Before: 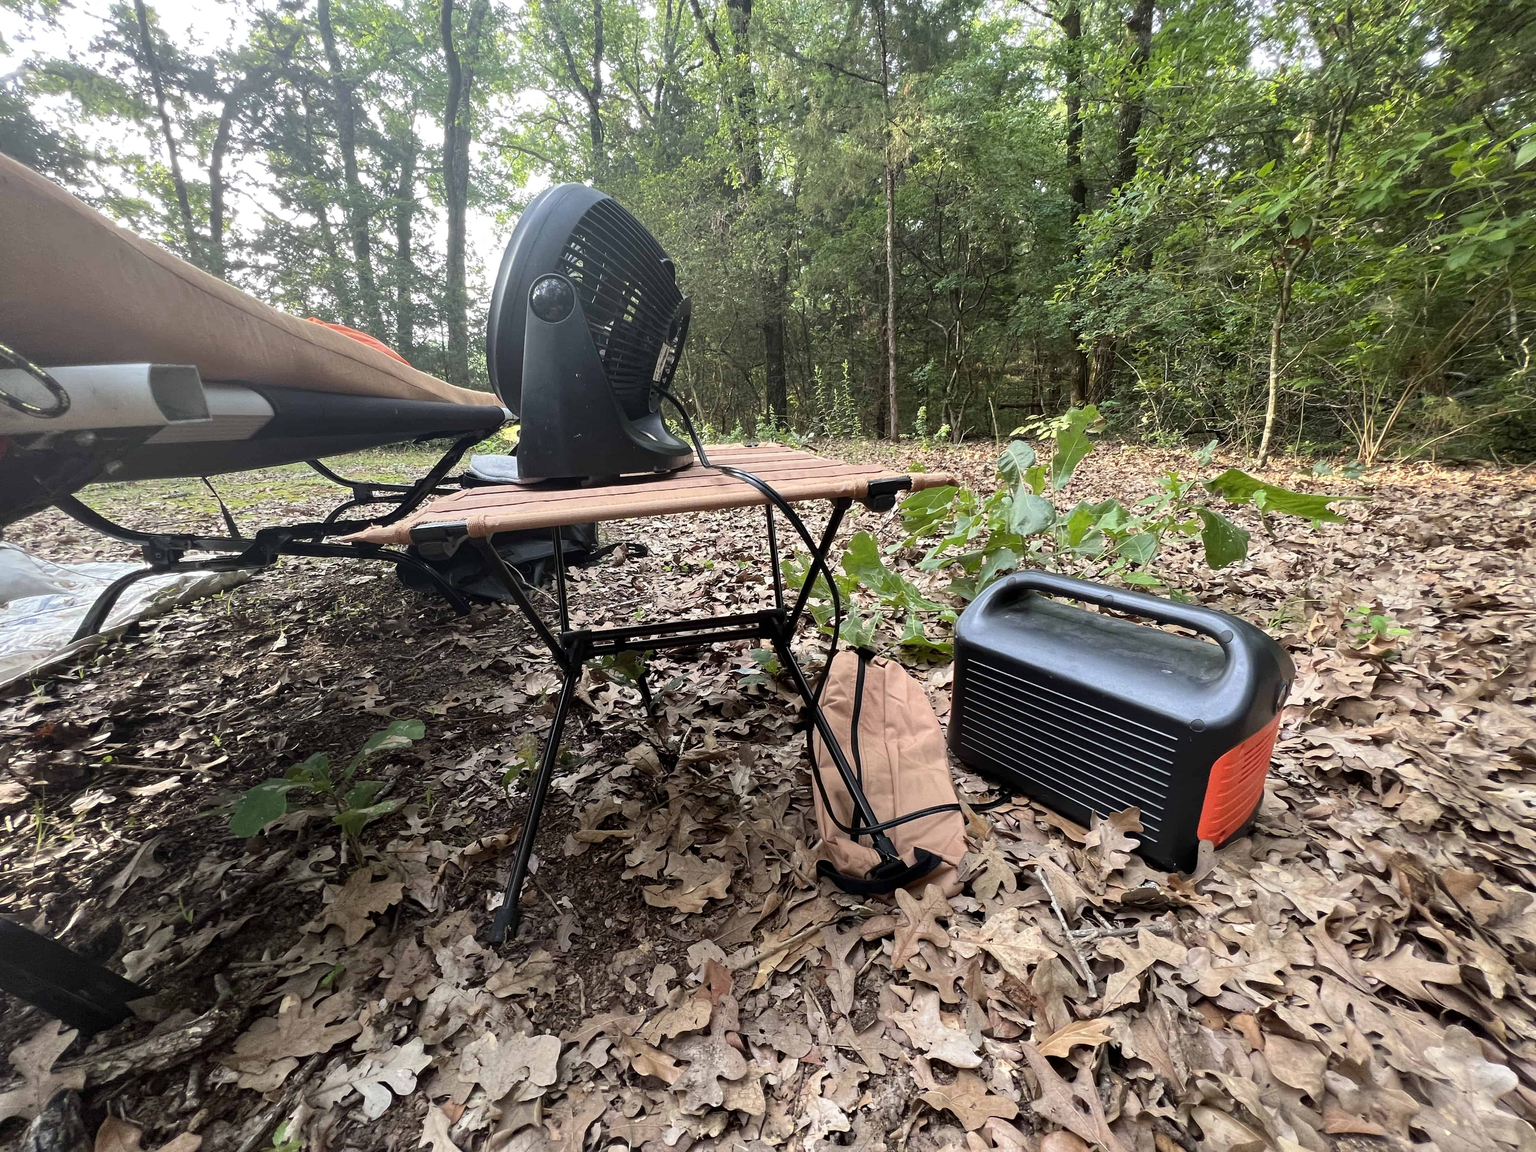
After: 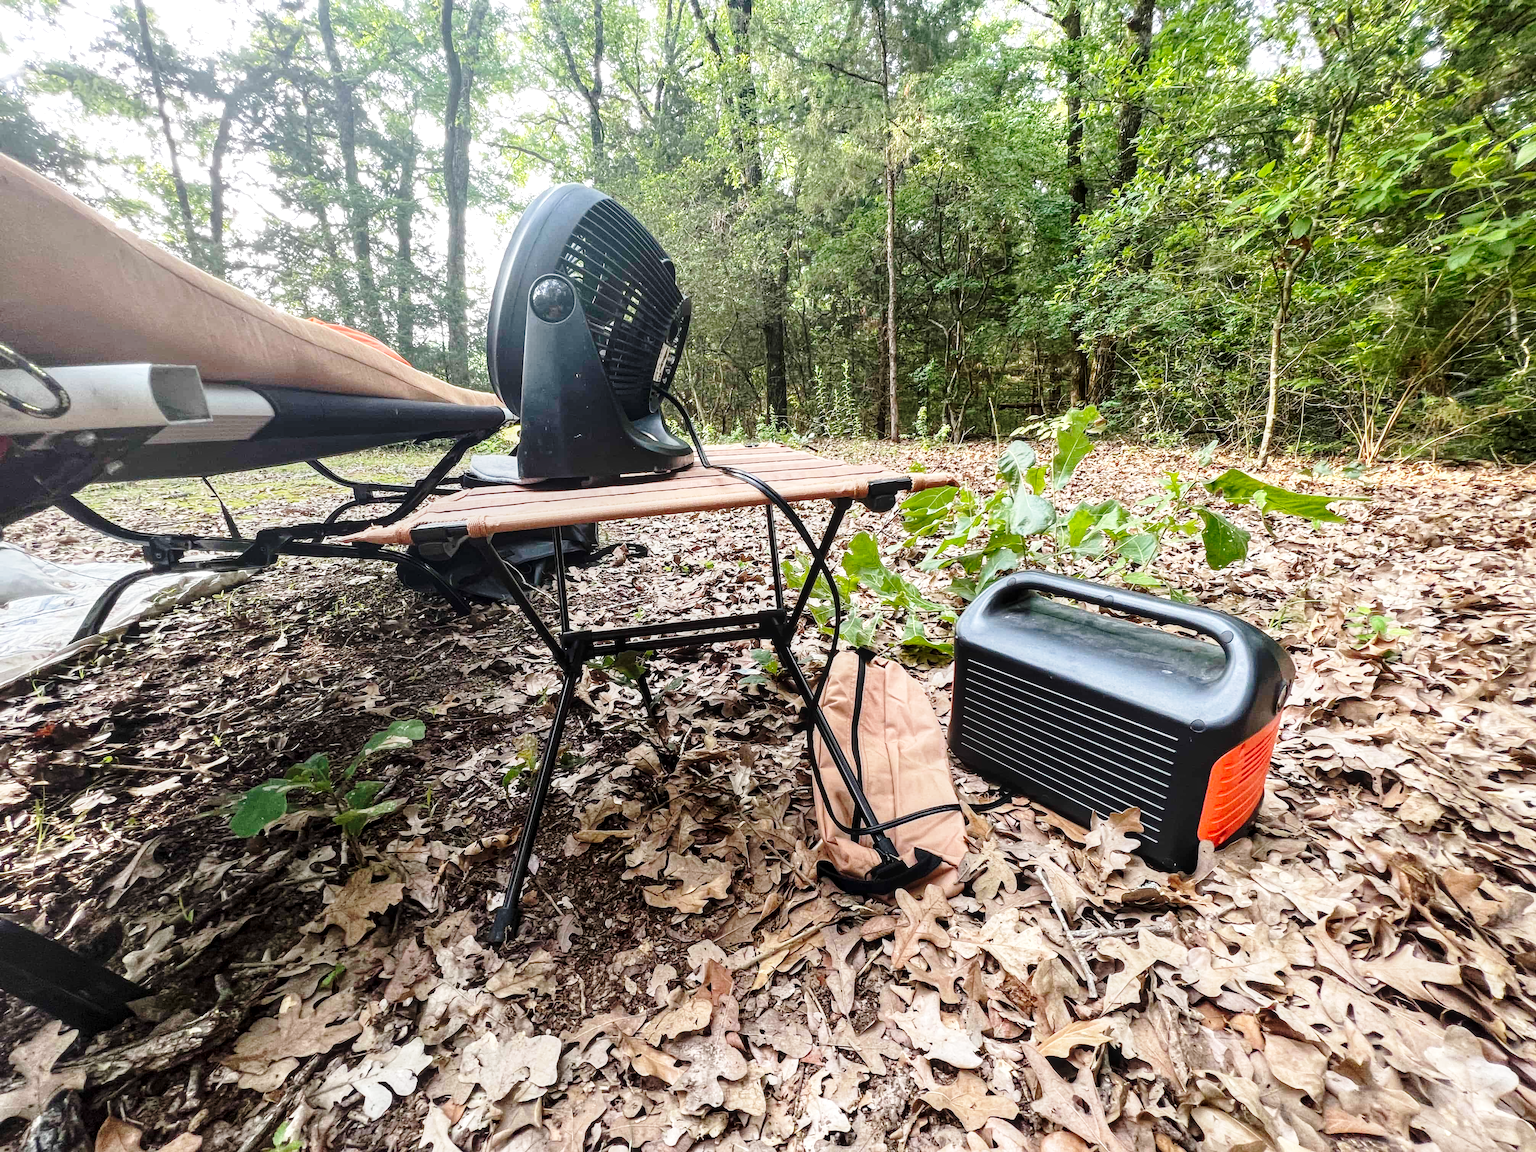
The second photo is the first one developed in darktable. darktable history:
base curve: curves: ch0 [(0, 0) (0.028, 0.03) (0.121, 0.232) (0.46, 0.748) (0.859, 0.968) (1, 1)], preserve colors none
local contrast: detail 130%
